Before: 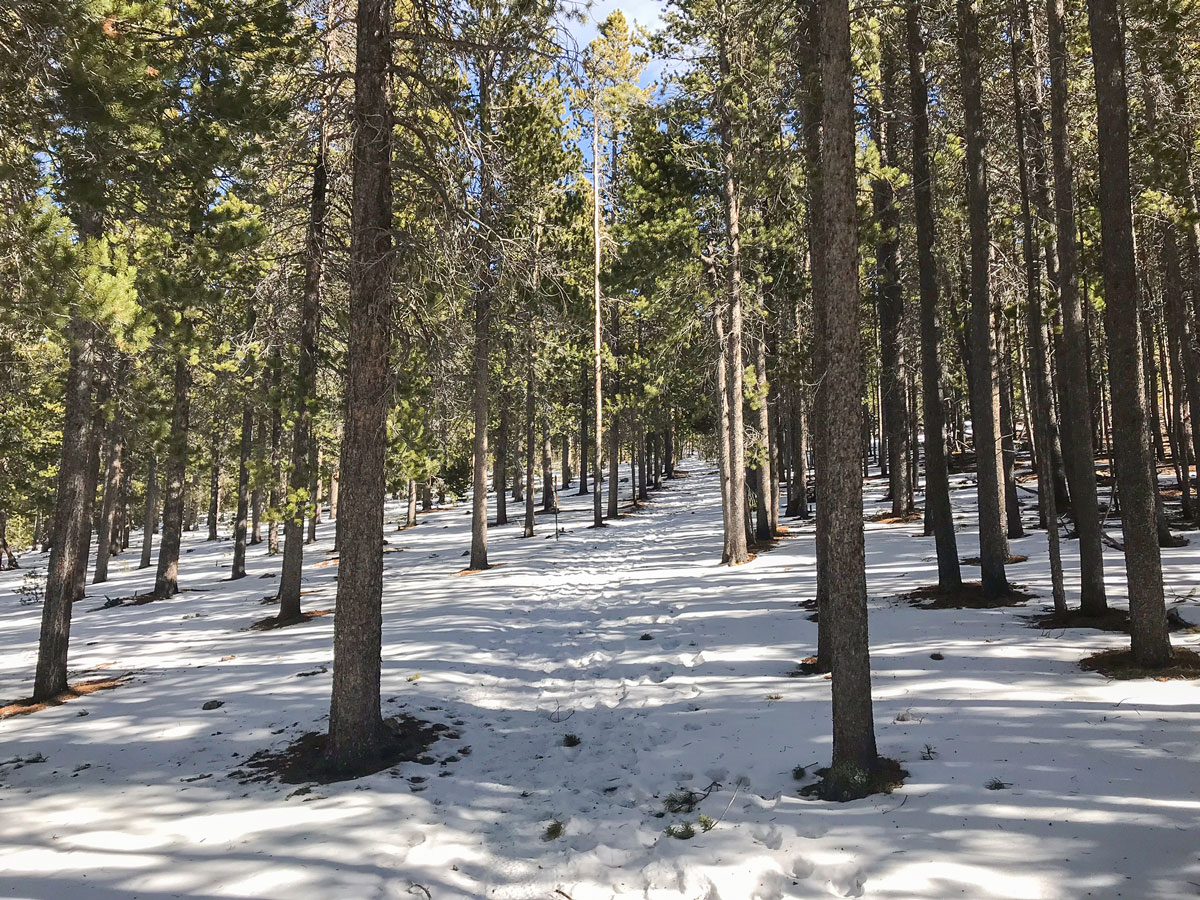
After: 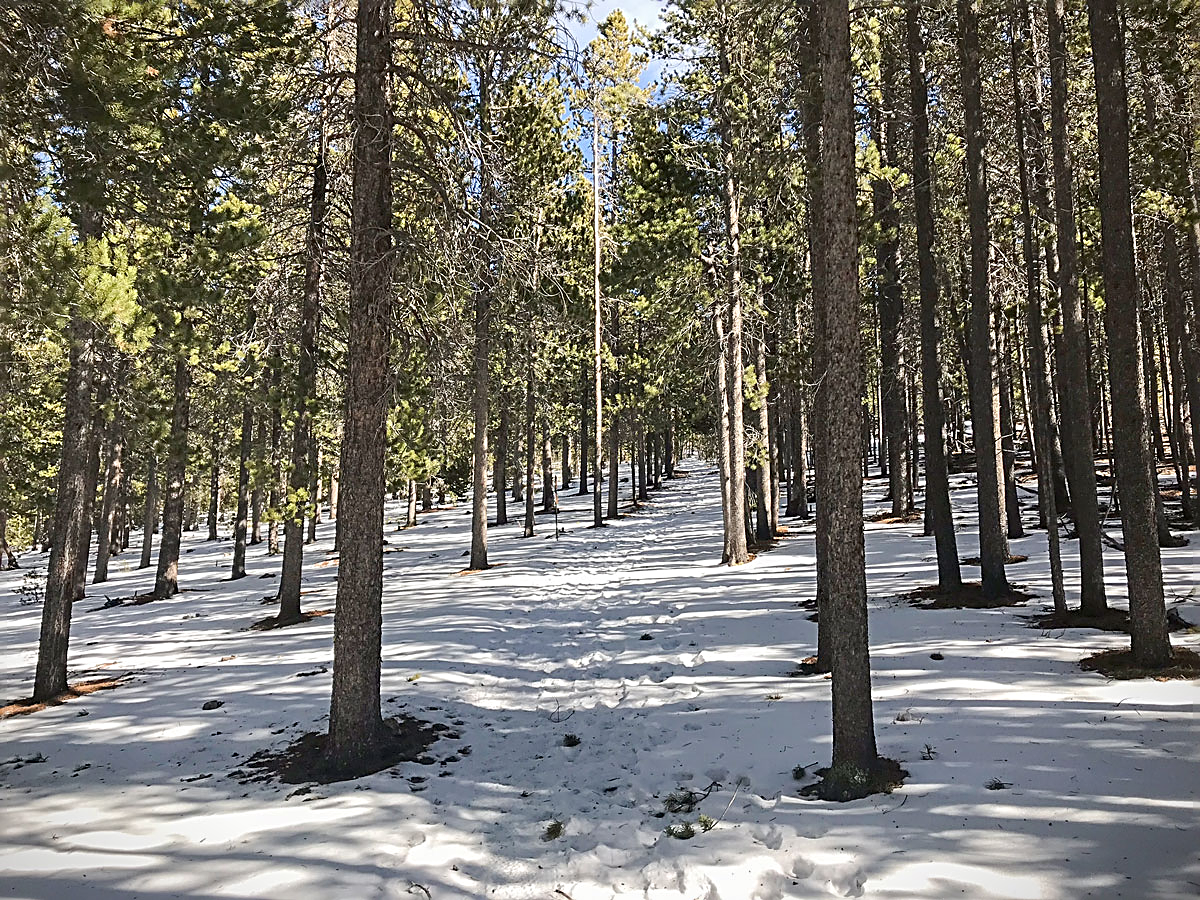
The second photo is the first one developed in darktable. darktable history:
vignetting: fall-off start 97.23%, saturation -0.024, center (-0.033, -0.042), width/height ratio 1.179, unbound false
sharpen: radius 2.676, amount 0.669
